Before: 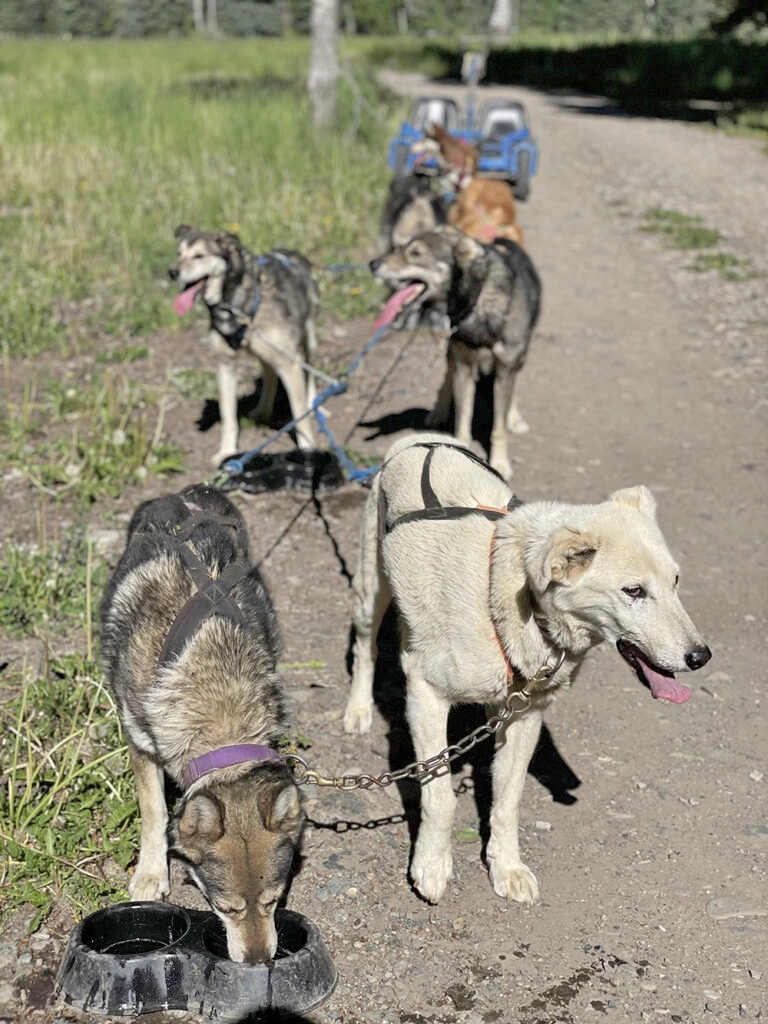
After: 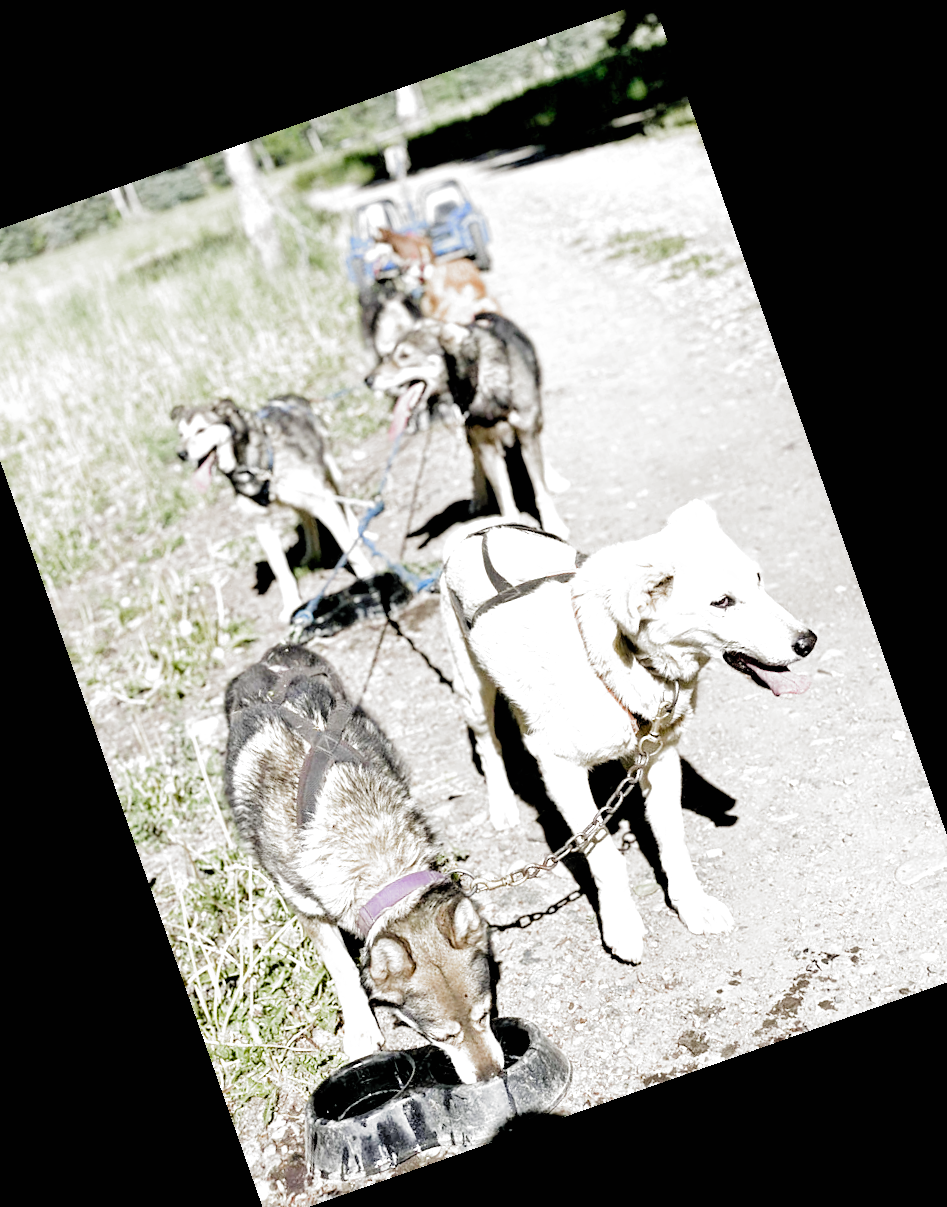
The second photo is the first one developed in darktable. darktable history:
filmic rgb: black relative exposure -3.72 EV, white relative exposure 2.78 EV, dynamic range scaling -4.81%, hardness 3.03, add noise in highlights 0.002, preserve chrominance no, color science v3 (2019), use custom middle-gray values true, contrast in highlights soft
exposure: black level correction 0, exposure 1.459 EV, compensate highlight preservation false
crop and rotate: angle 19.37°, left 6.748%, right 4.215%, bottom 1.095%
